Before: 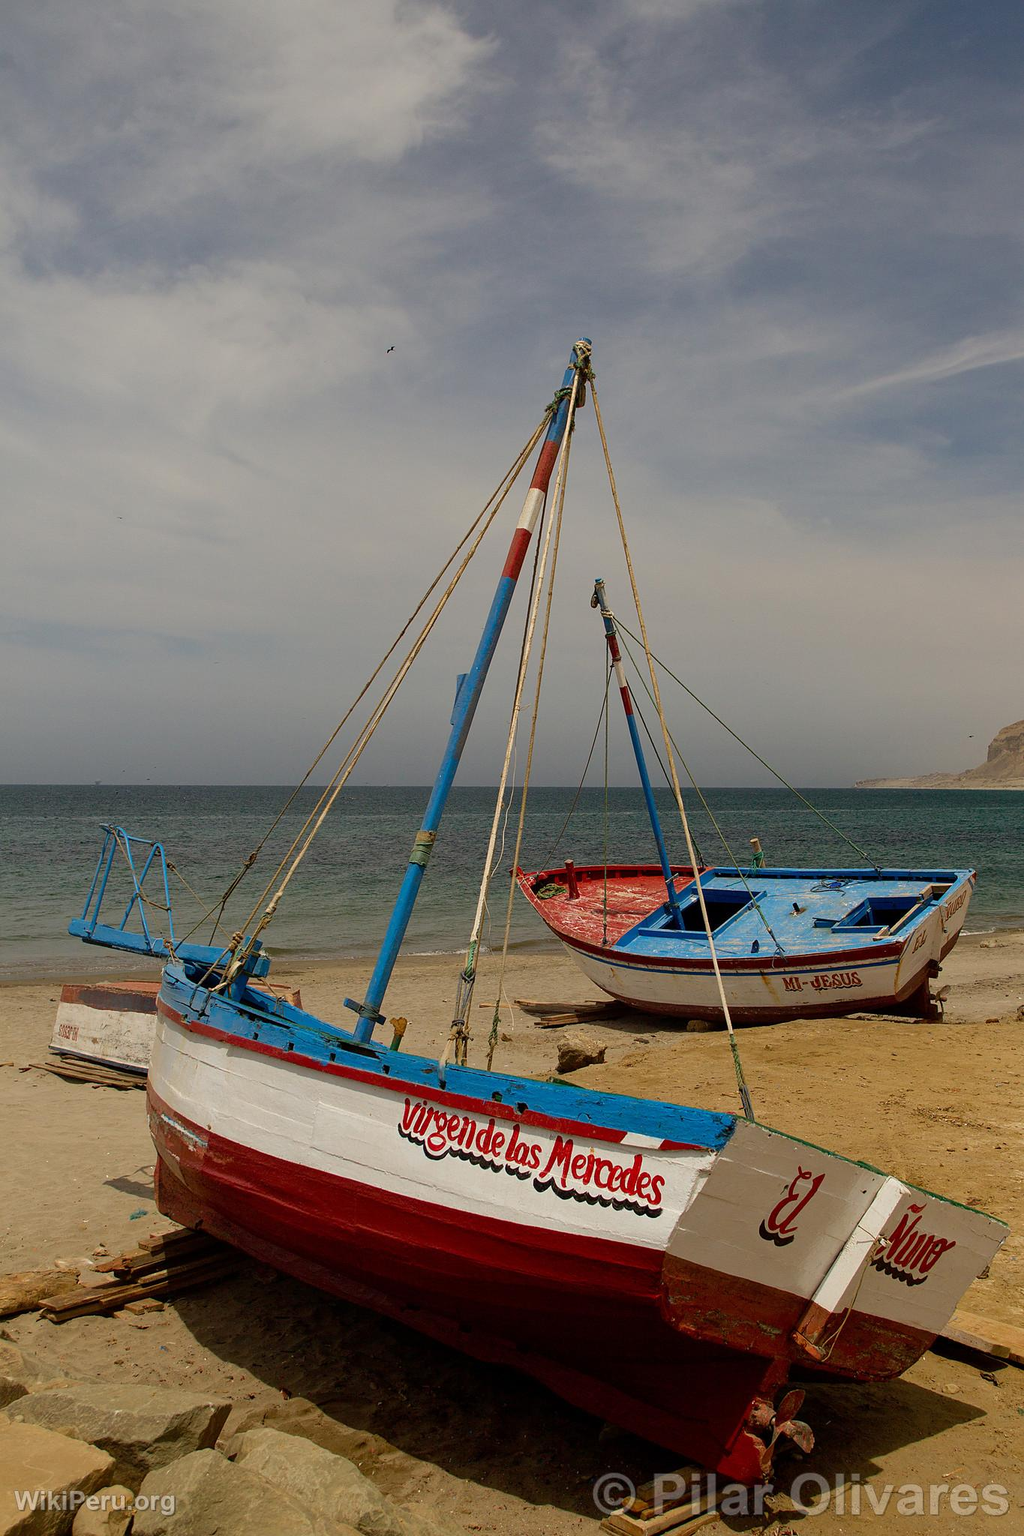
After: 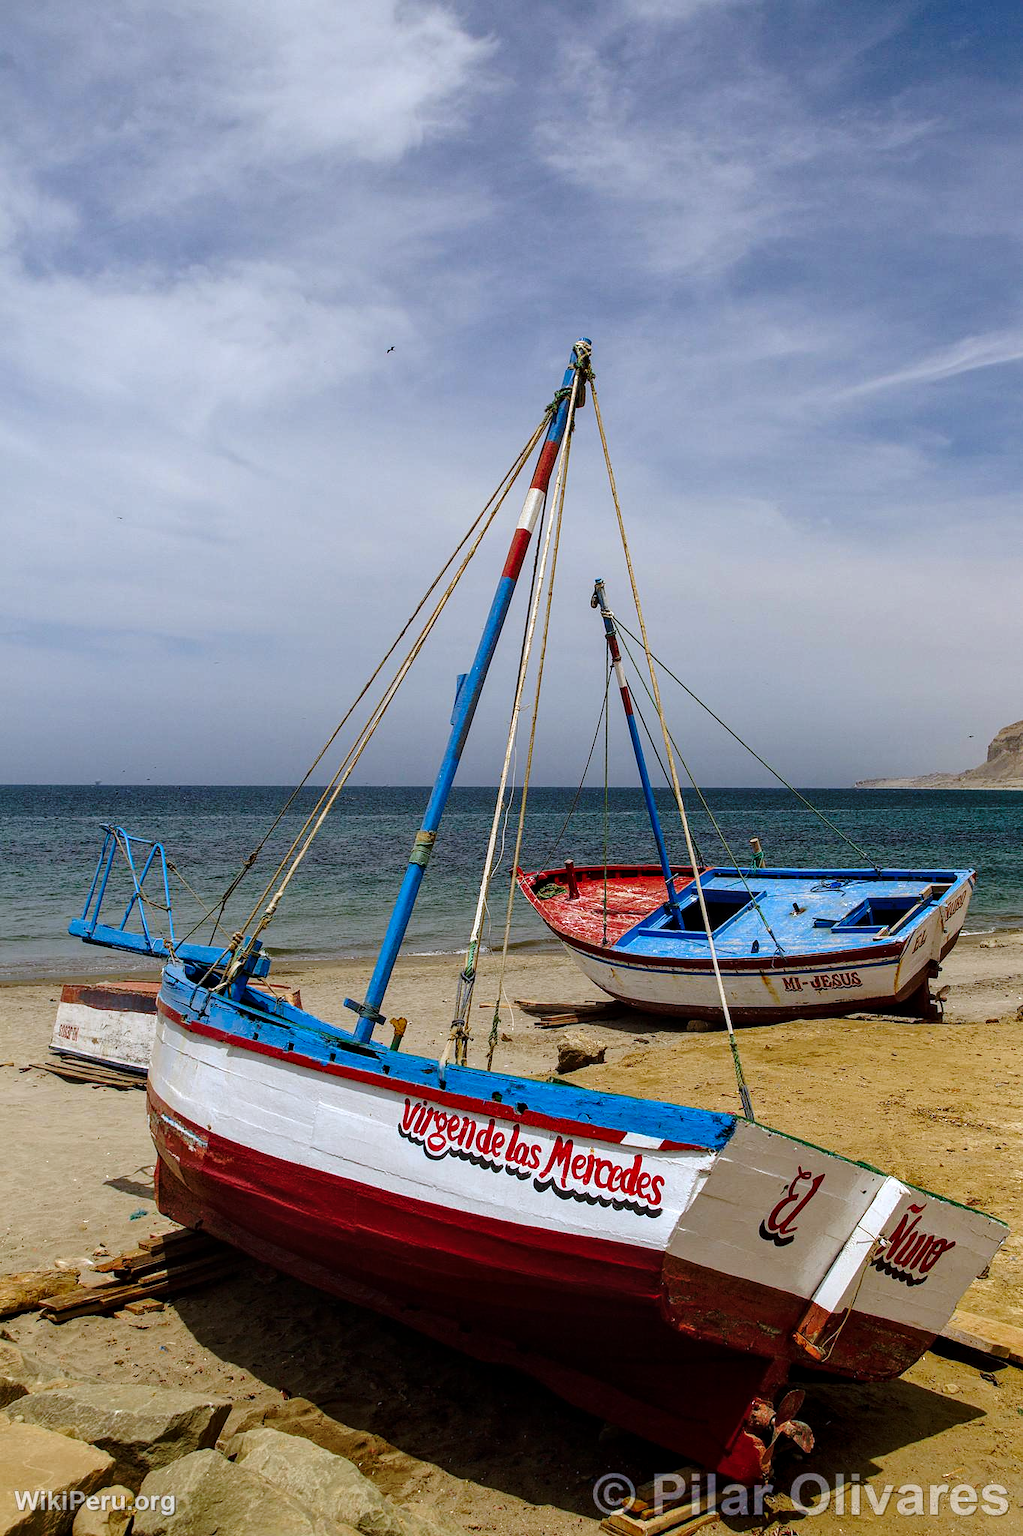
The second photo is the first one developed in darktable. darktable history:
white balance: red 0.948, green 1.02, blue 1.176
exposure: exposure 0.496 EV, compensate highlight preservation false
local contrast: on, module defaults
base curve: curves: ch0 [(0, 0) (0.073, 0.04) (0.157, 0.139) (0.492, 0.492) (0.758, 0.758) (1, 1)], preserve colors none
